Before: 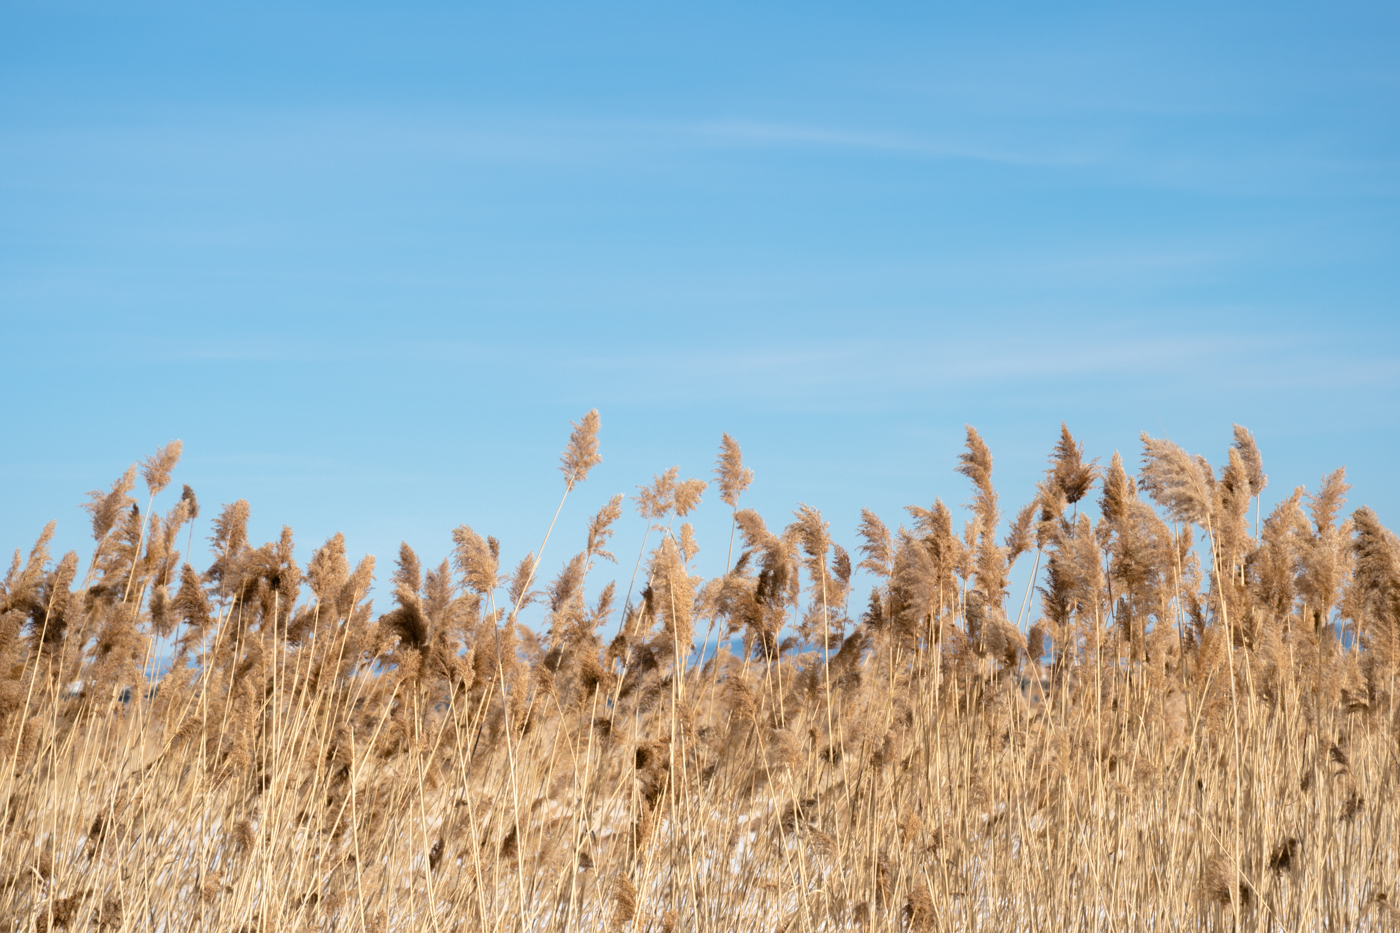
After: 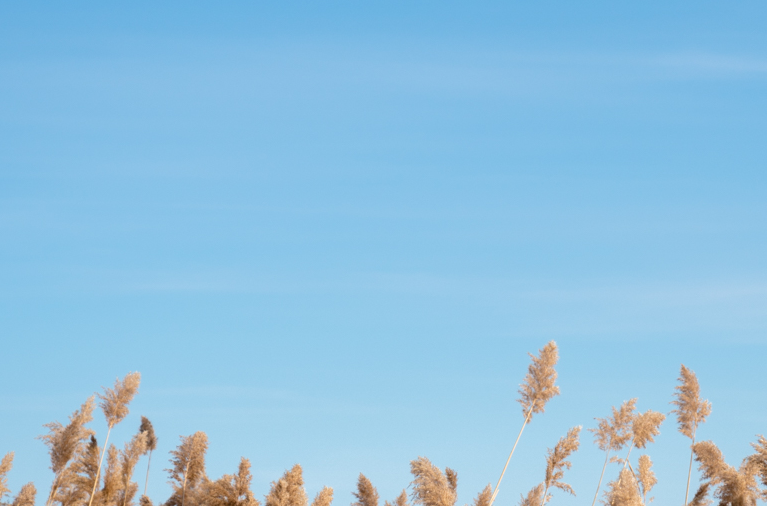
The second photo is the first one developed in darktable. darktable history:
crop and rotate: left 3.038%, top 7.47%, right 42.163%, bottom 38.204%
